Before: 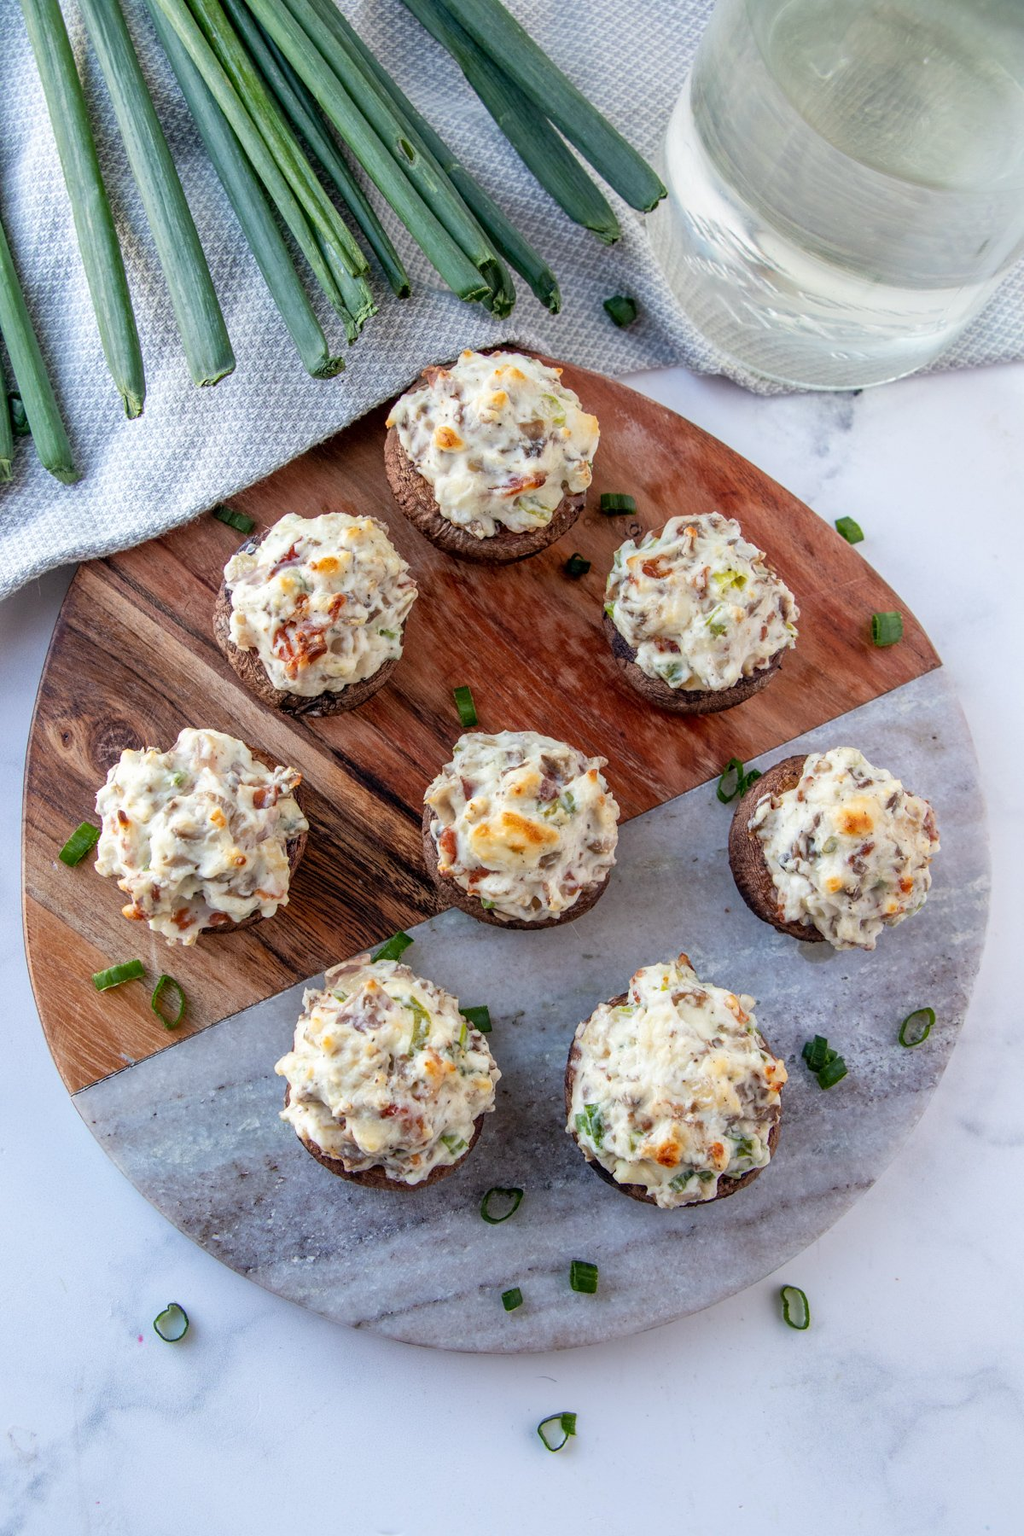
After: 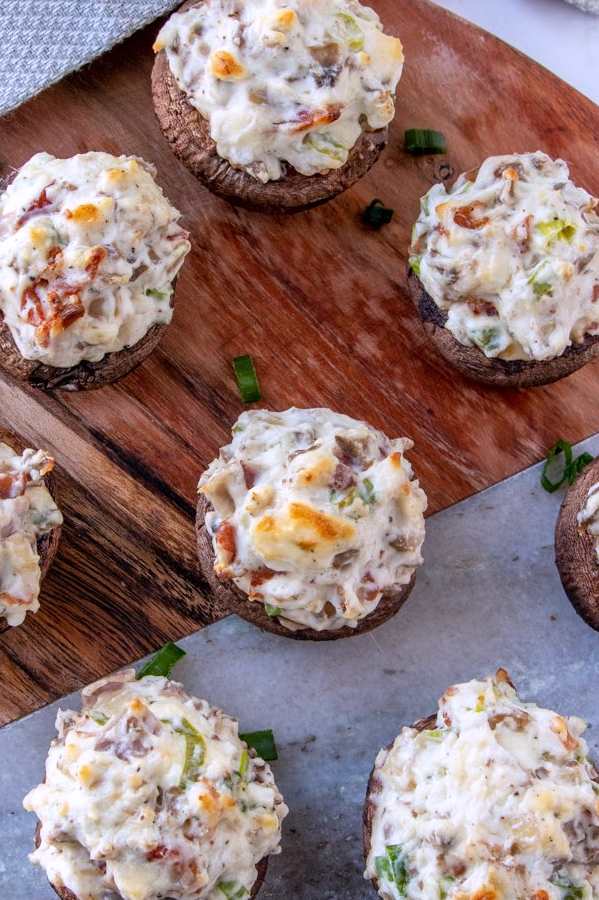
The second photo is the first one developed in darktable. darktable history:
crop: left 25%, top 25%, right 25%, bottom 25%
white balance: red 1.004, blue 1.096
